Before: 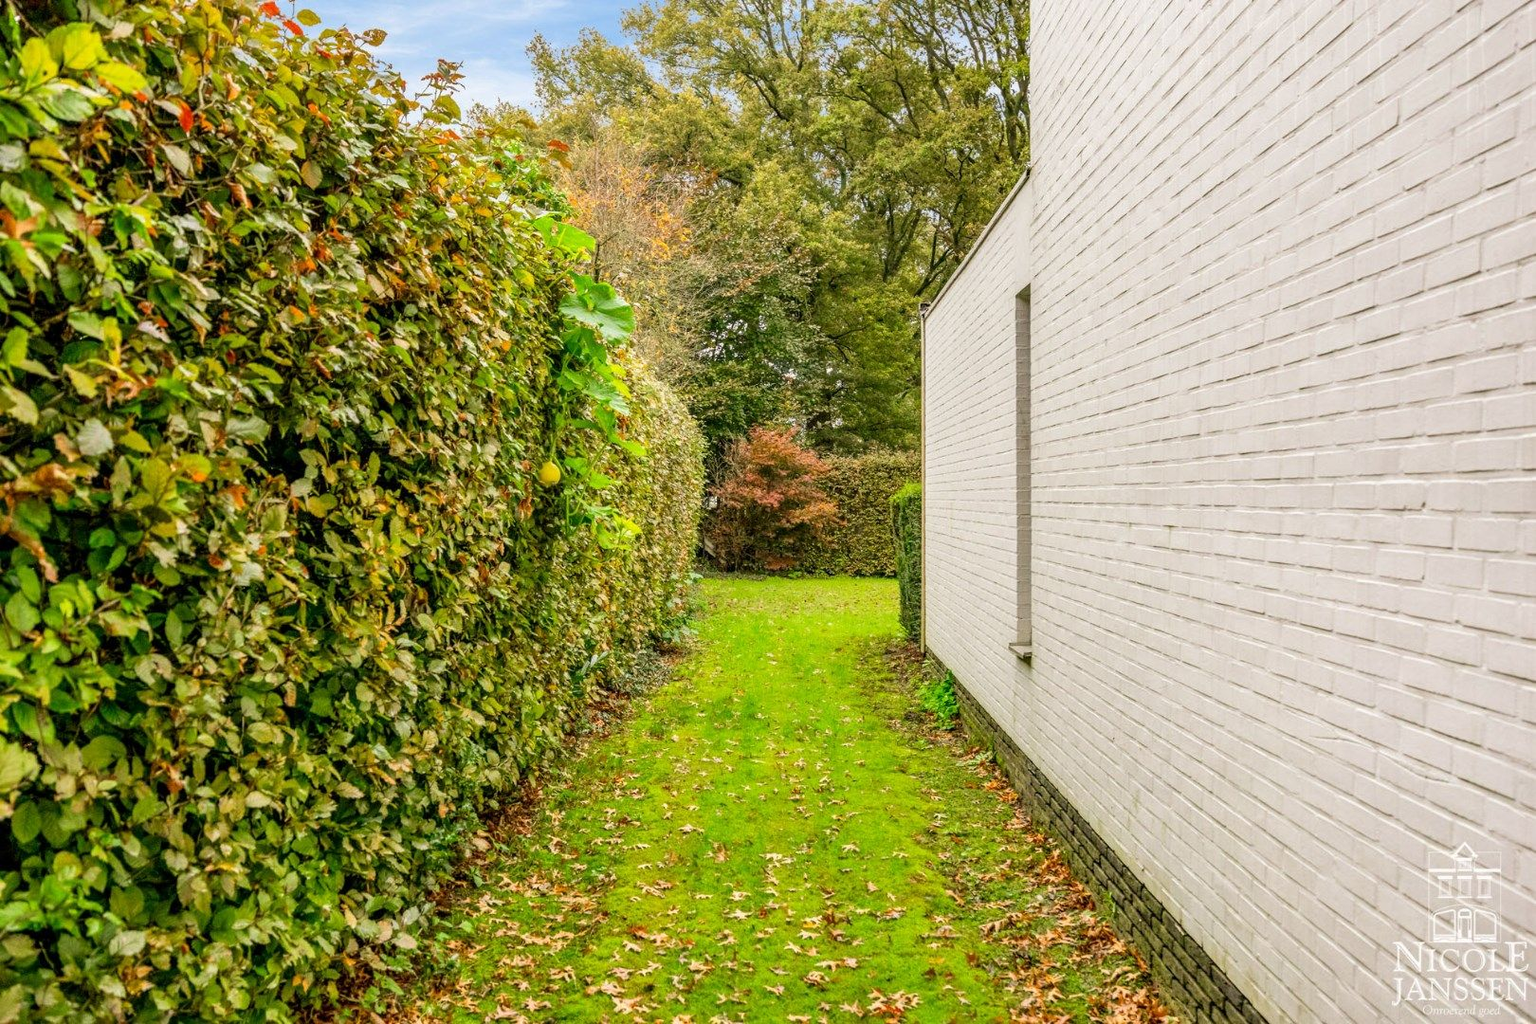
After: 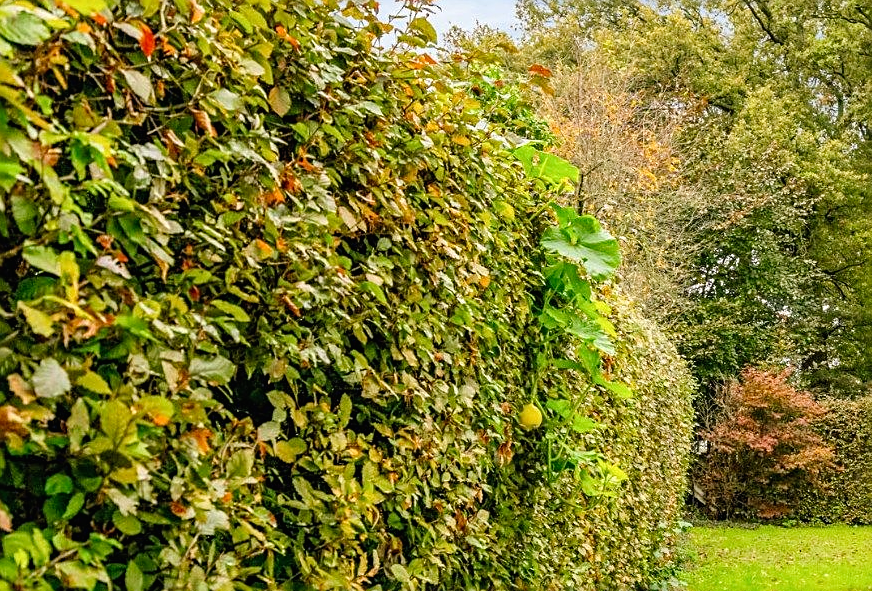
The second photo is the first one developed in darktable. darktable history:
crop and rotate: left 3.056%, top 7.709%, right 43.059%, bottom 37.5%
sharpen: on, module defaults
tone curve: curves: ch0 [(0, 0.008) (0.083, 0.073) (0.28, 0.286) (0.528, 0.559) (0.961, 0.966) (1, 1)], preserve colors none
